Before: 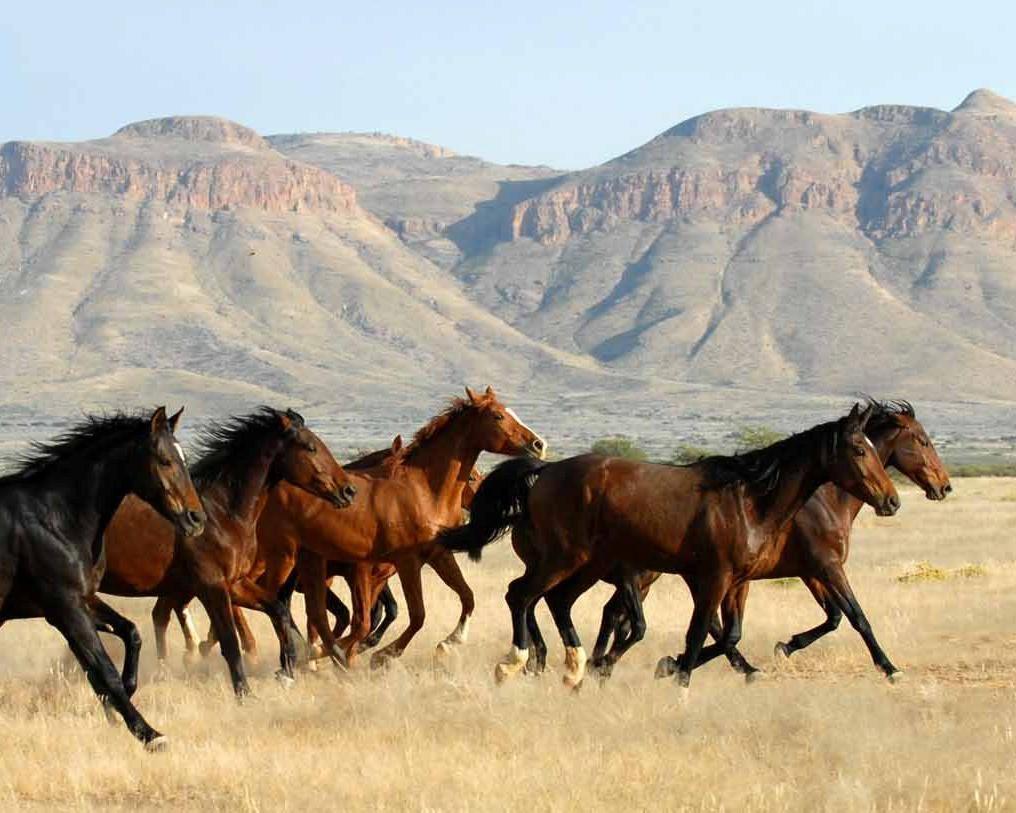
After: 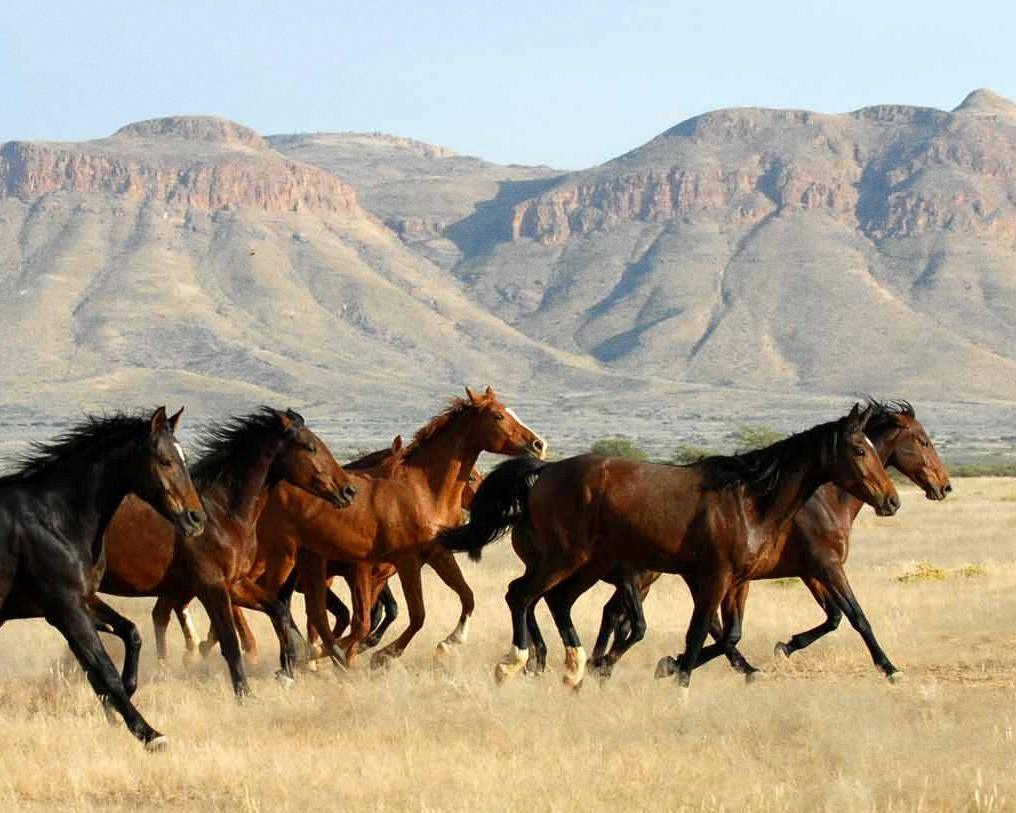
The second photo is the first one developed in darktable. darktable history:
grain: coarseness 0.09 ISO
